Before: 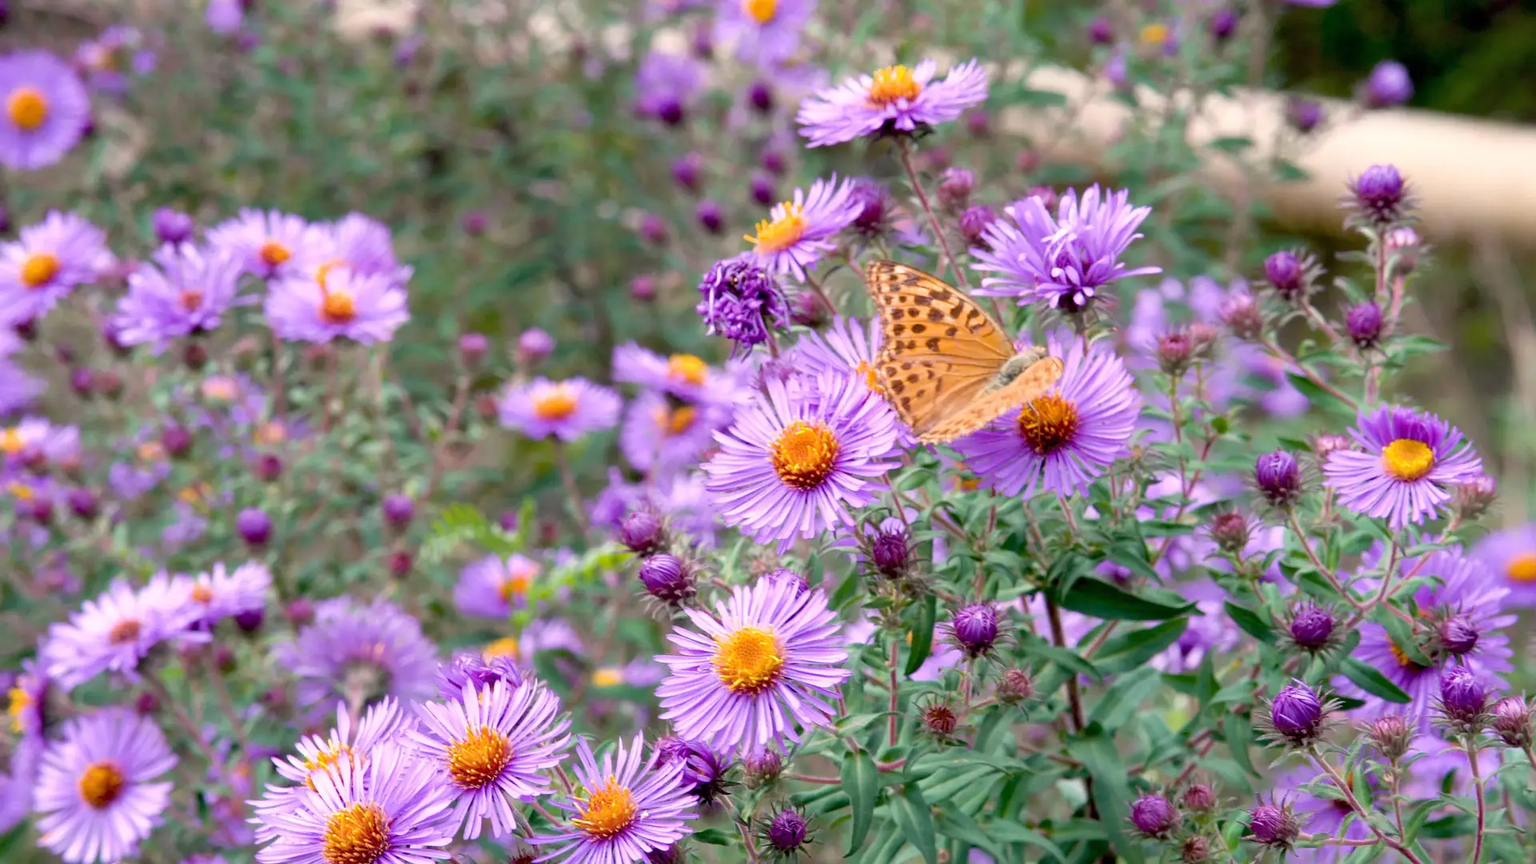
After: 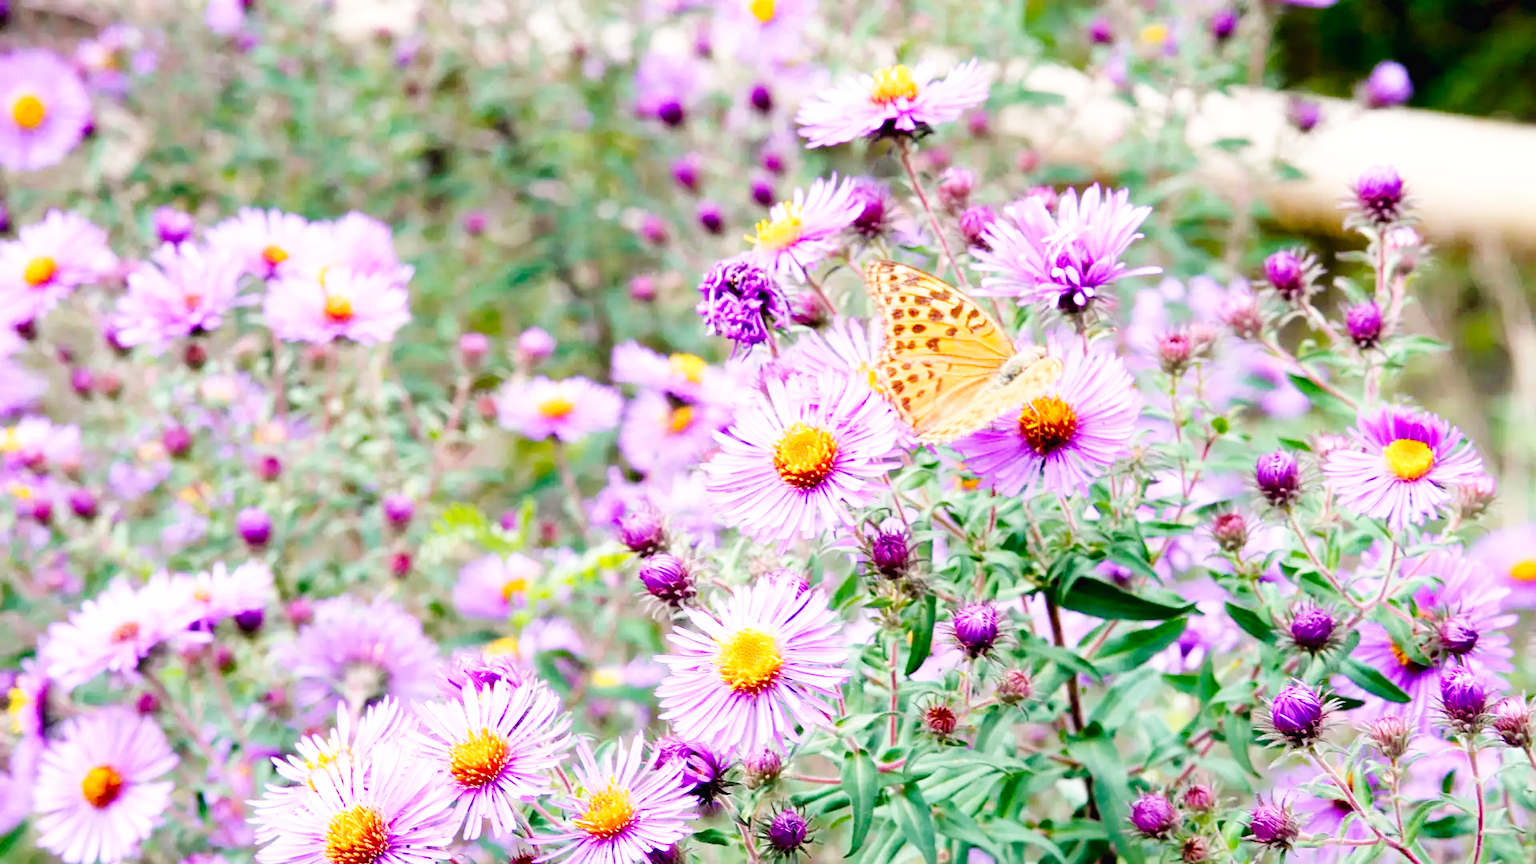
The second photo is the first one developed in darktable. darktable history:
base curve: curves: ch0 [(0, 0.003) (0.001, 0.002) (0.006, 0.004) (0.02, 0.022) (0.048, 0.086) (0.094, 0.234) (0.162, 0.431) (0.258, 0.629) (0.385, 0.8) (0.548, 0.918) (0.751, 0.988) (1, 1)], preserve colors none
exposure: compensate highlight preservation false
